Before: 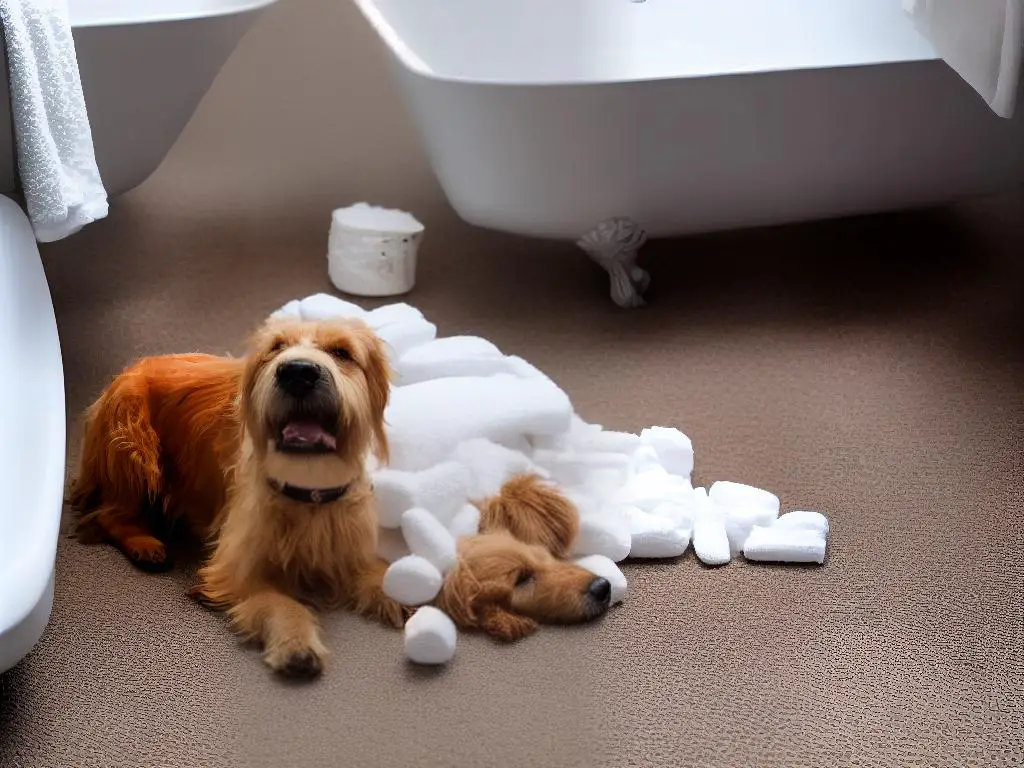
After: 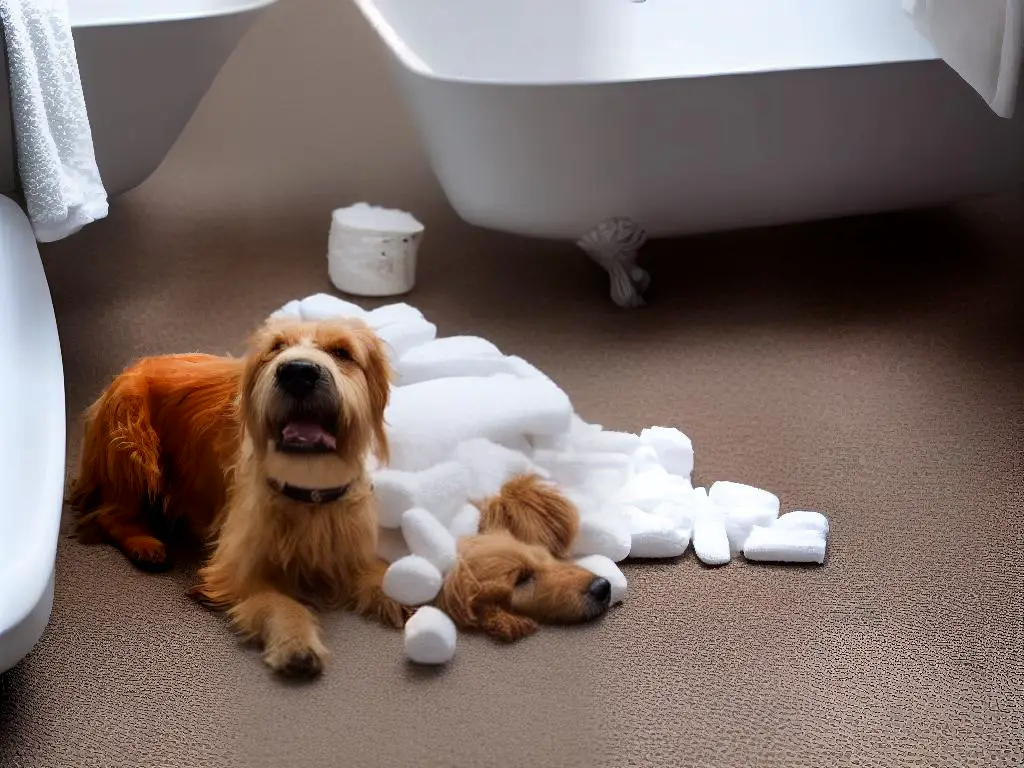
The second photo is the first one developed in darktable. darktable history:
contrast brightness saturation: contrast 0.031, brightness -0.037
